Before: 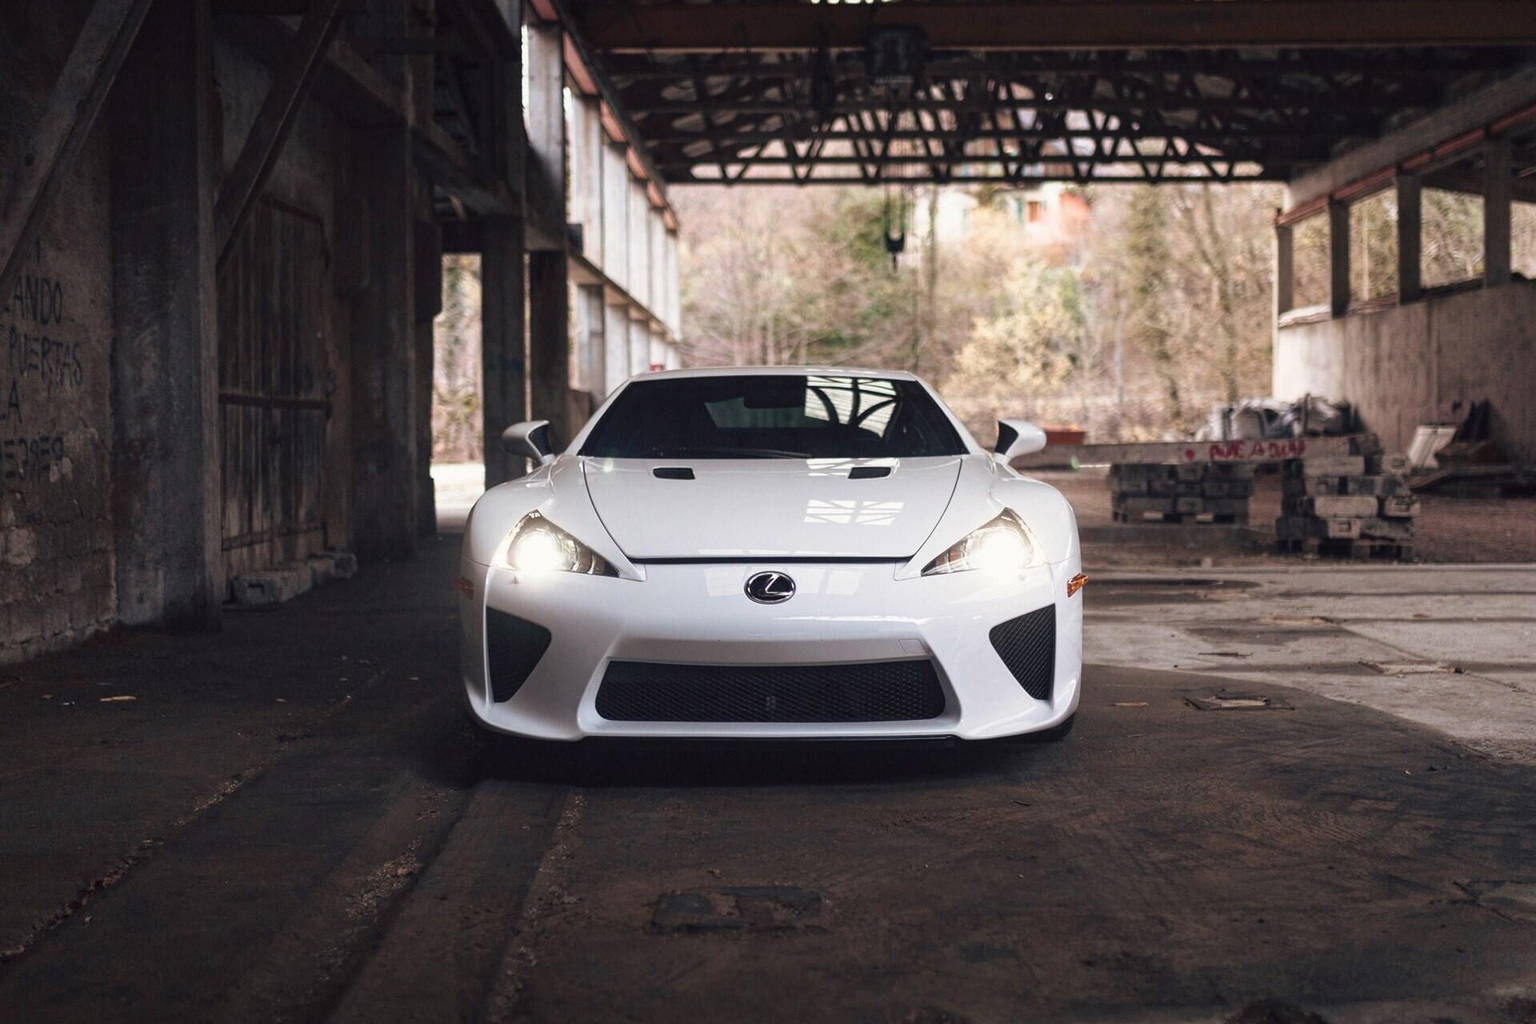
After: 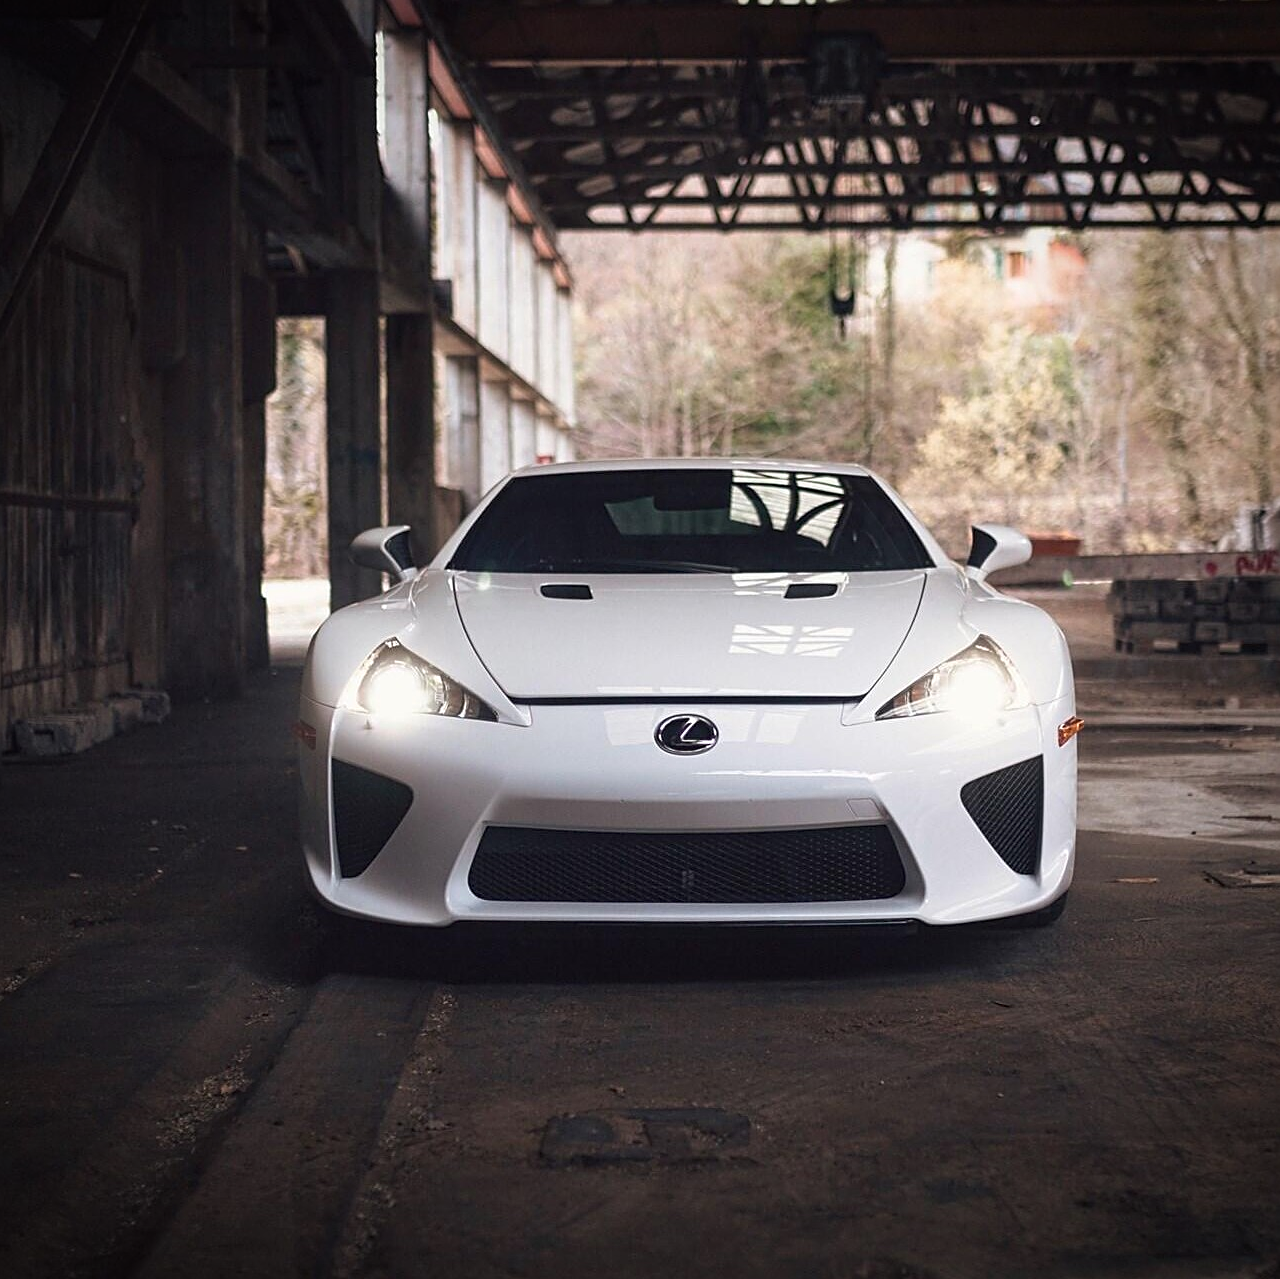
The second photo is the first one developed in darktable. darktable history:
sharpen: on, module defaults
crop and rotate: left 14.418%, right 18.899%
vignetting: fall-off radius 46.17%, brightness -0.61, saturation 0.001
